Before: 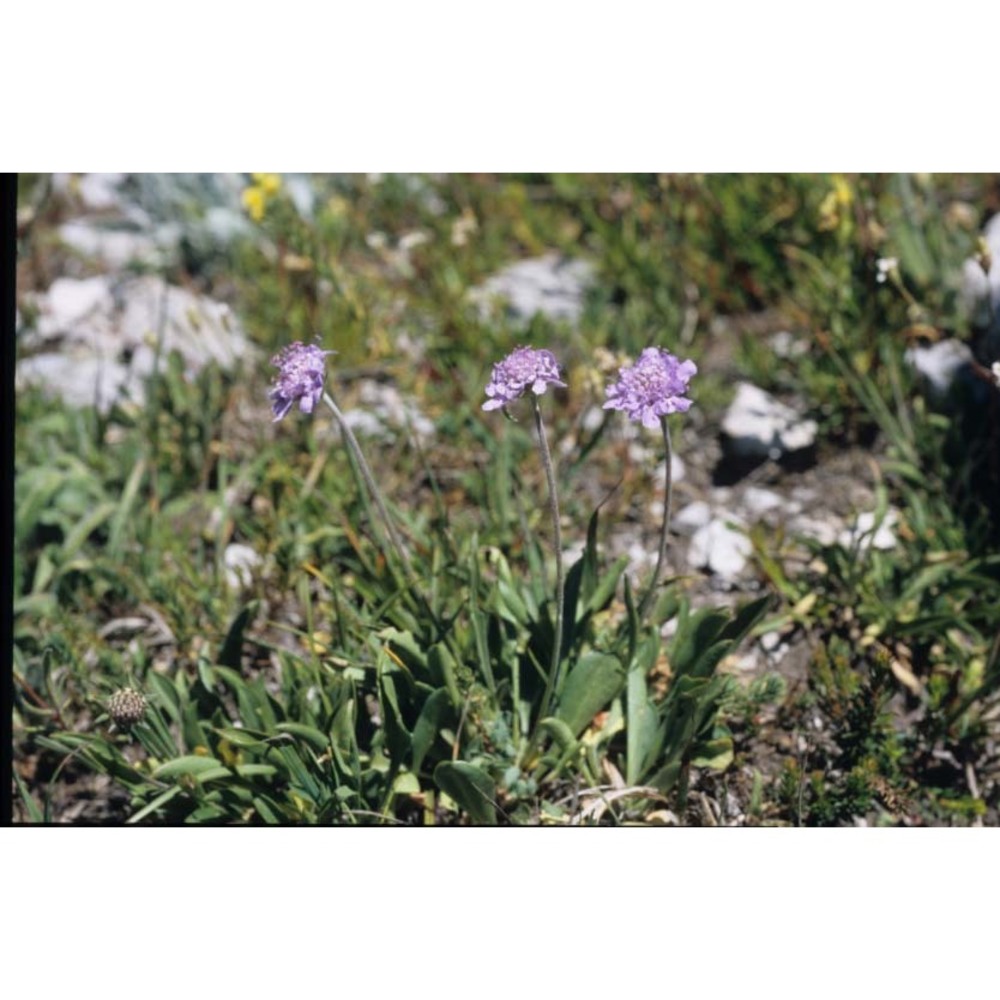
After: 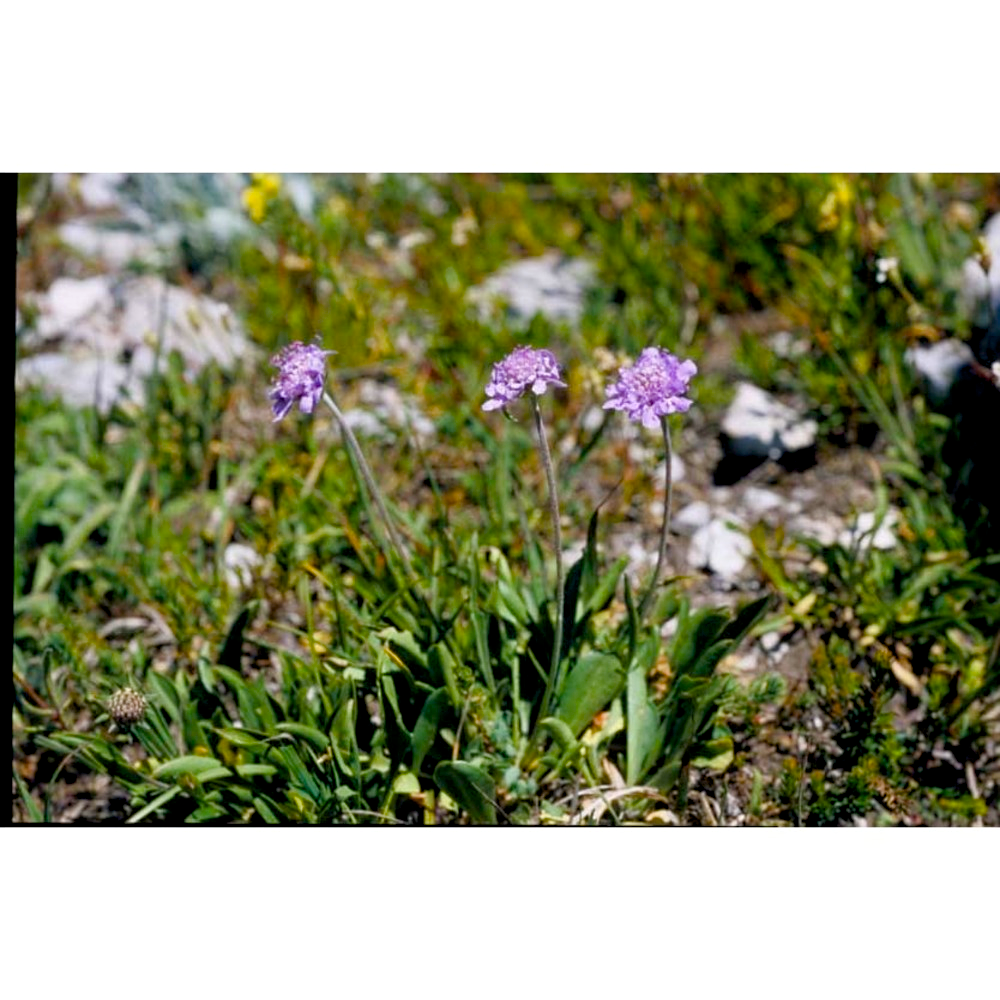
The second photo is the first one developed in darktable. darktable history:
exposure: black level correction 0.009, exposure 0.016 EV, compensate highlight preservation false
sharpen: amount 0.209
color balance rgb: perceptual saturation grading › global saturation 38.958%, perceptual saturation grading › highlights -24.736%, perceptual saturation grading › mid-tones 35.198%, perceptual saturation grading › shadows 35.139%, global vibrance 20%
